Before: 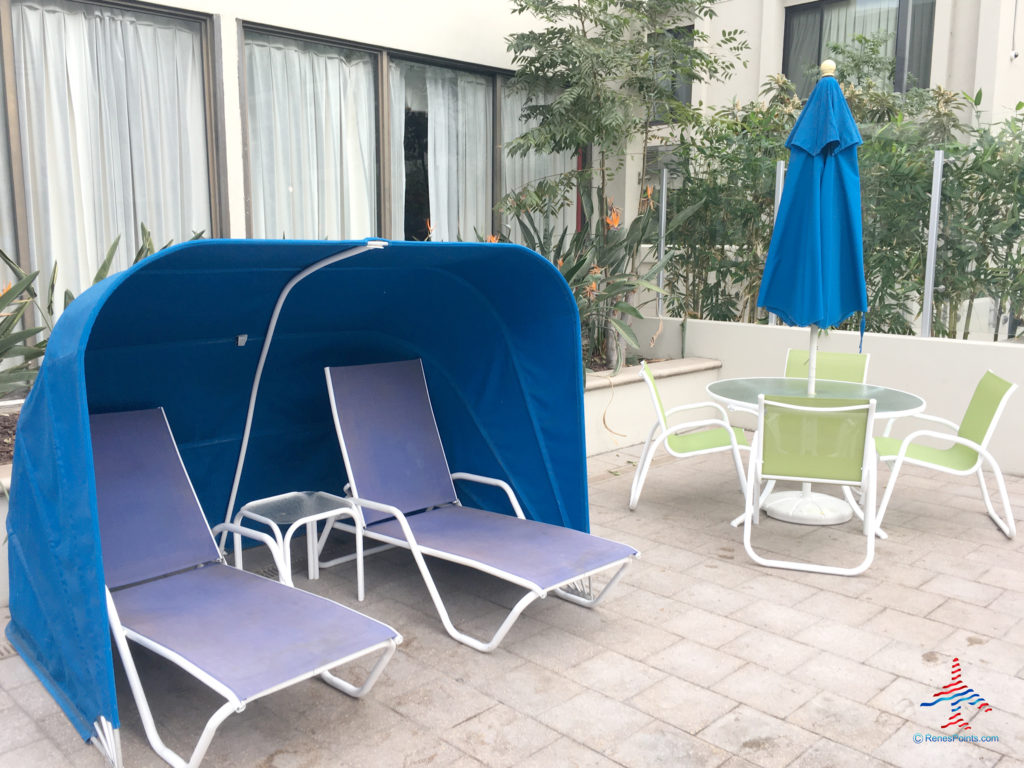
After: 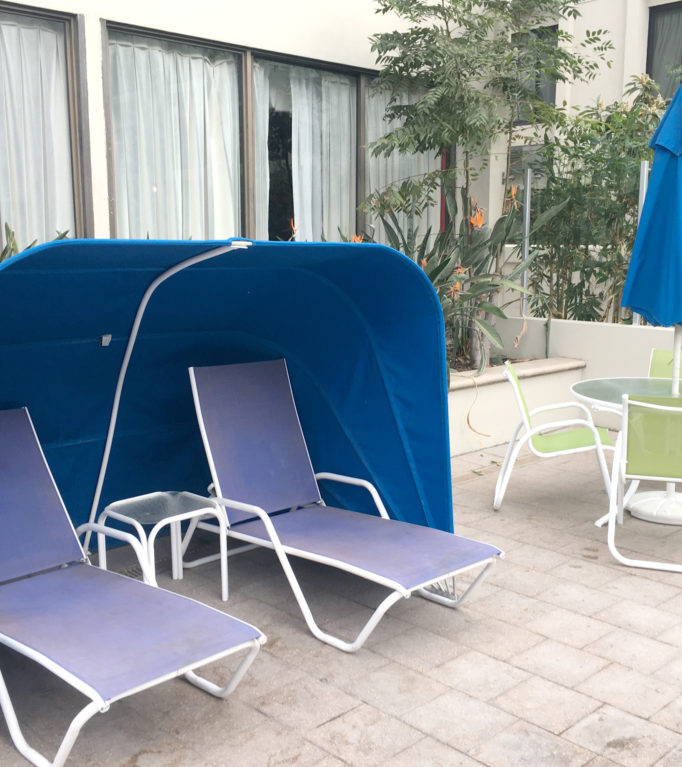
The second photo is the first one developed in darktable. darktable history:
crop and rotate: left 13.375%, right 20.012%
